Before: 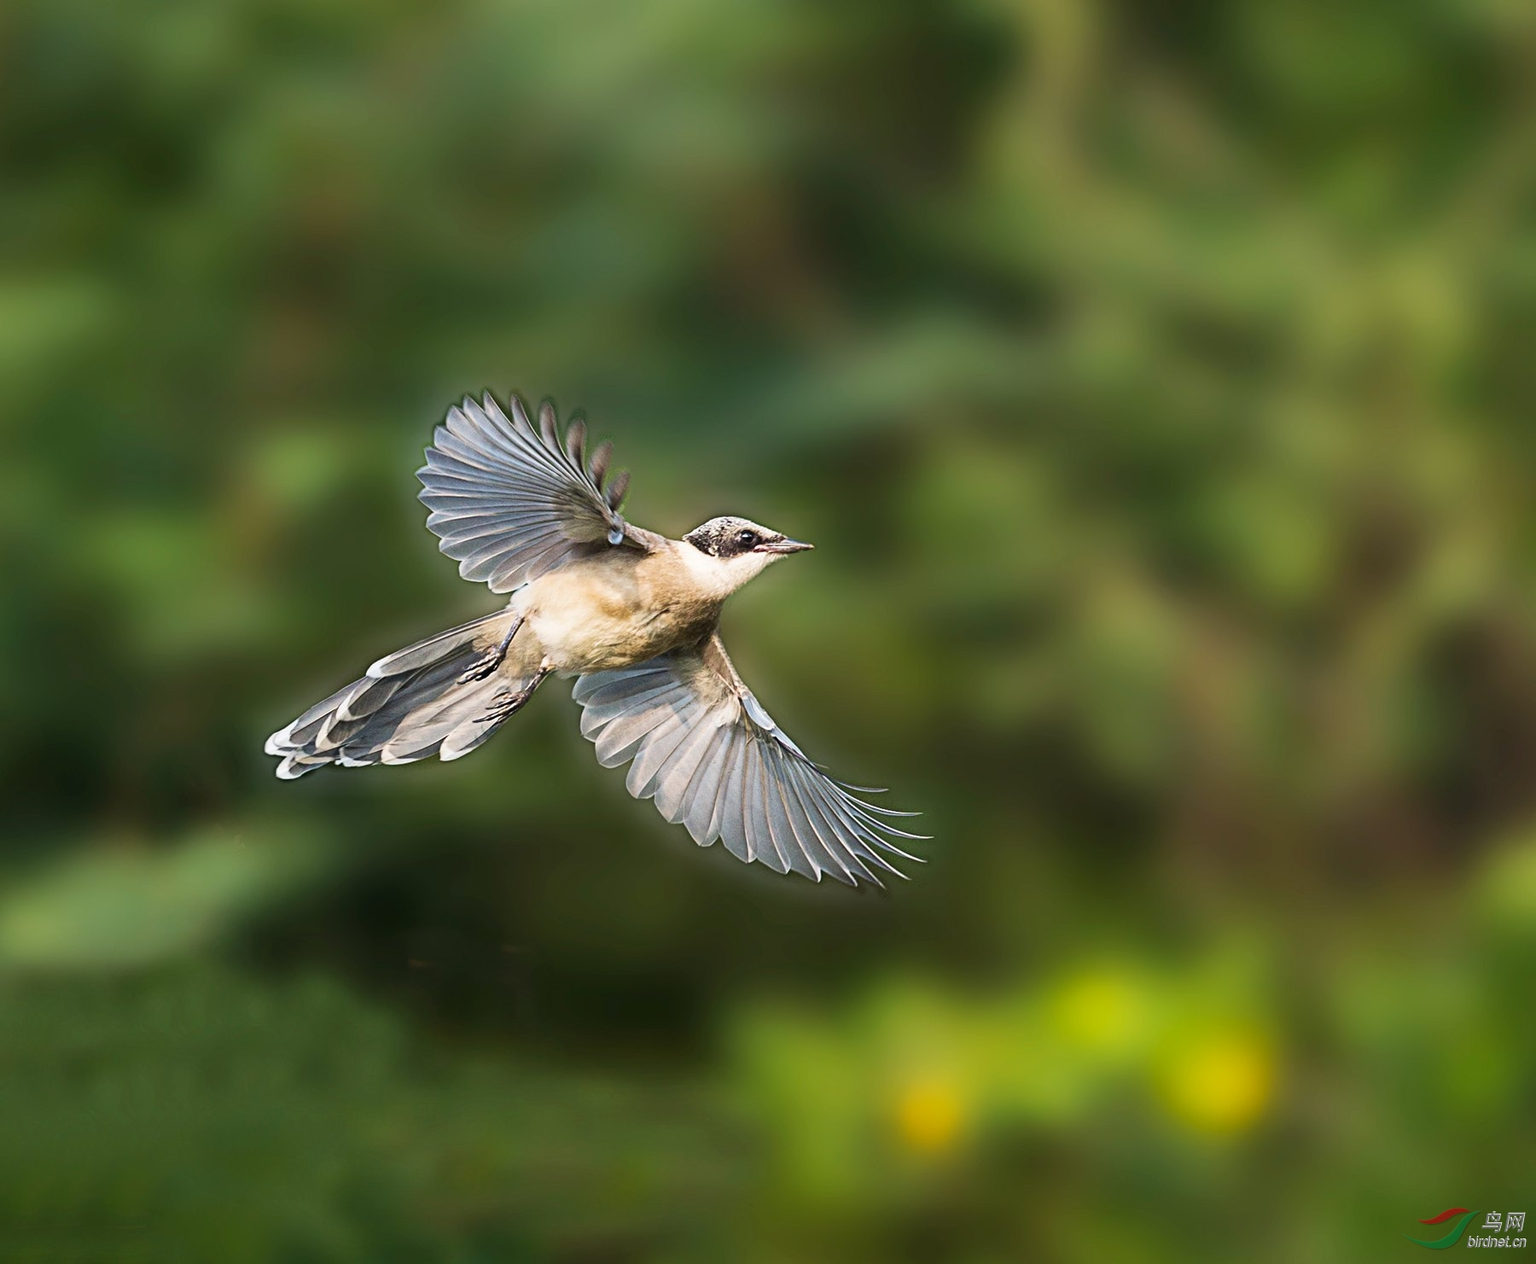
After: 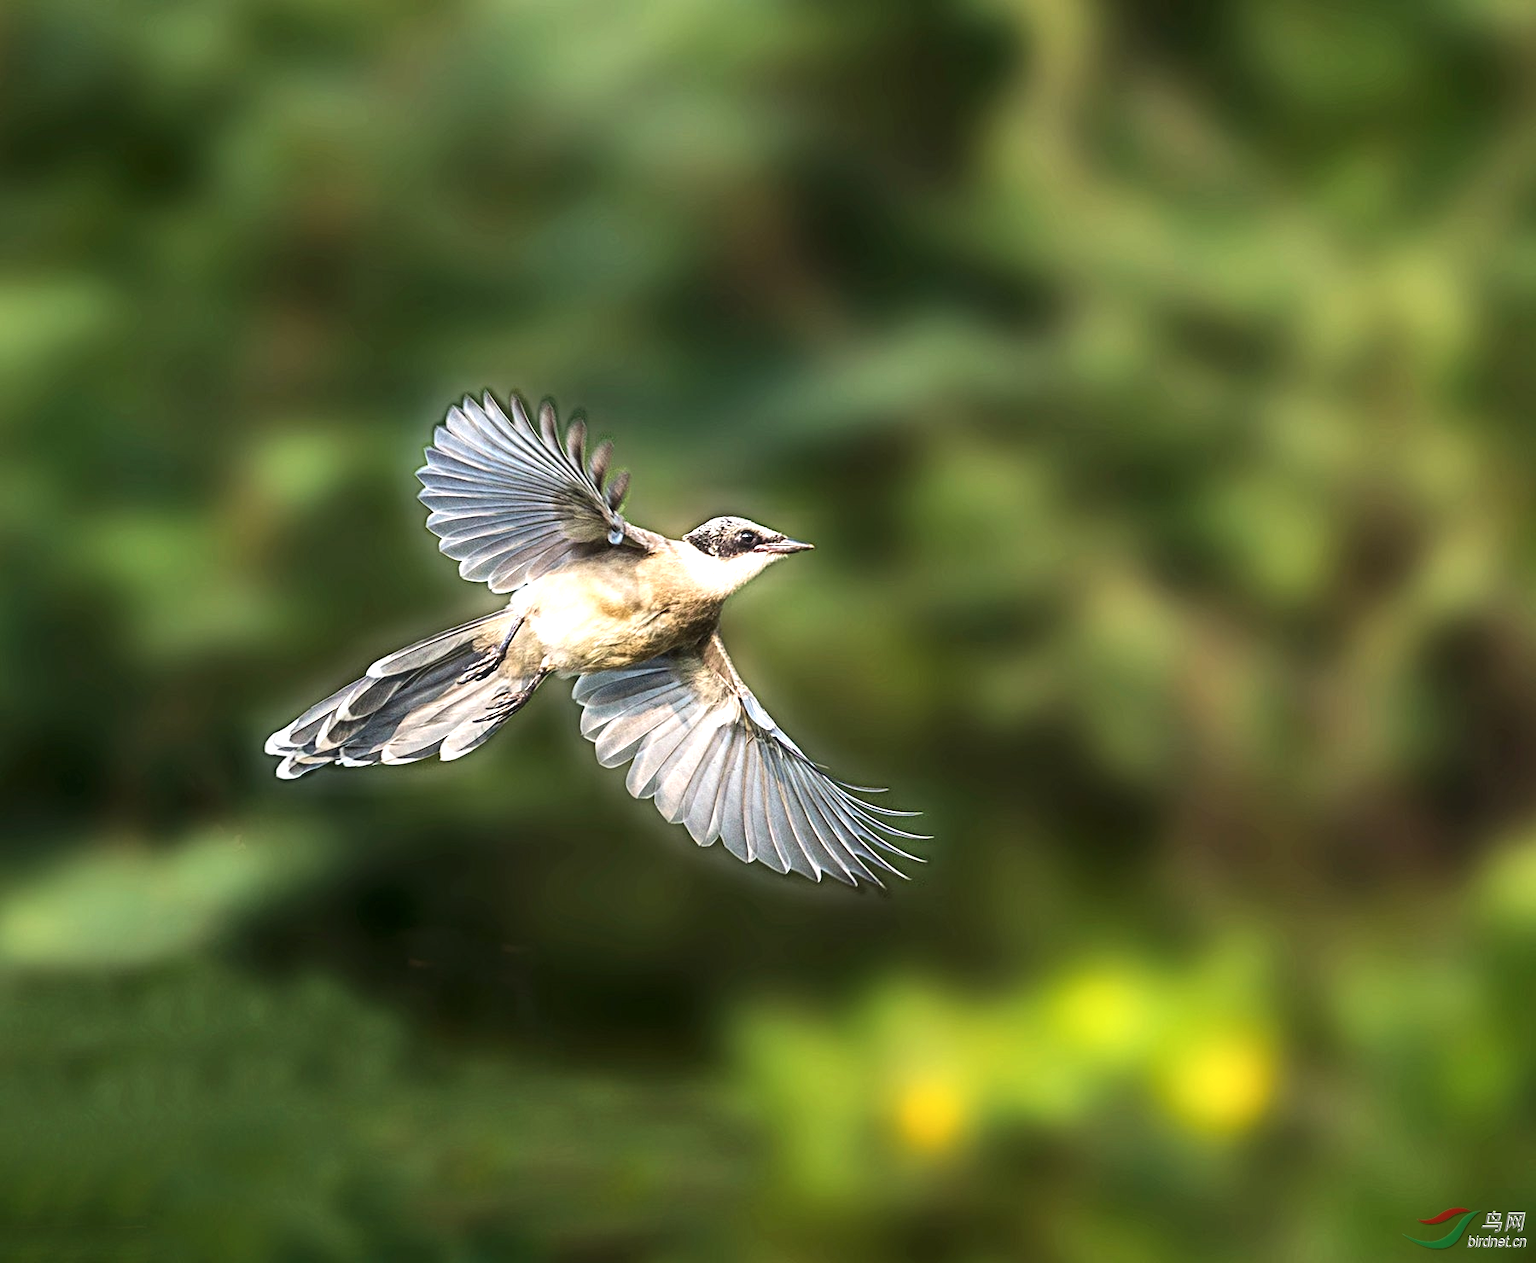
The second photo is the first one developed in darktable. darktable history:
exposure: exposure 0.215 EV, compensate exposure bias true, compensate highlight preservation false
local contrast: on, module defaults
tone equalizer: -8 EV -0.444 EV, -7 EV -0.37 EV, -6 EV -0.364 EV, -5 EV -0.235 EV, -3 EV 0.248 EV, -2 EV 0.35 EV, -1 EV 0.394 EV, +0 EV 0.402 EV, edges refinement/feathering 500, mask exposure compensation -1.57 EV, preserve details no
